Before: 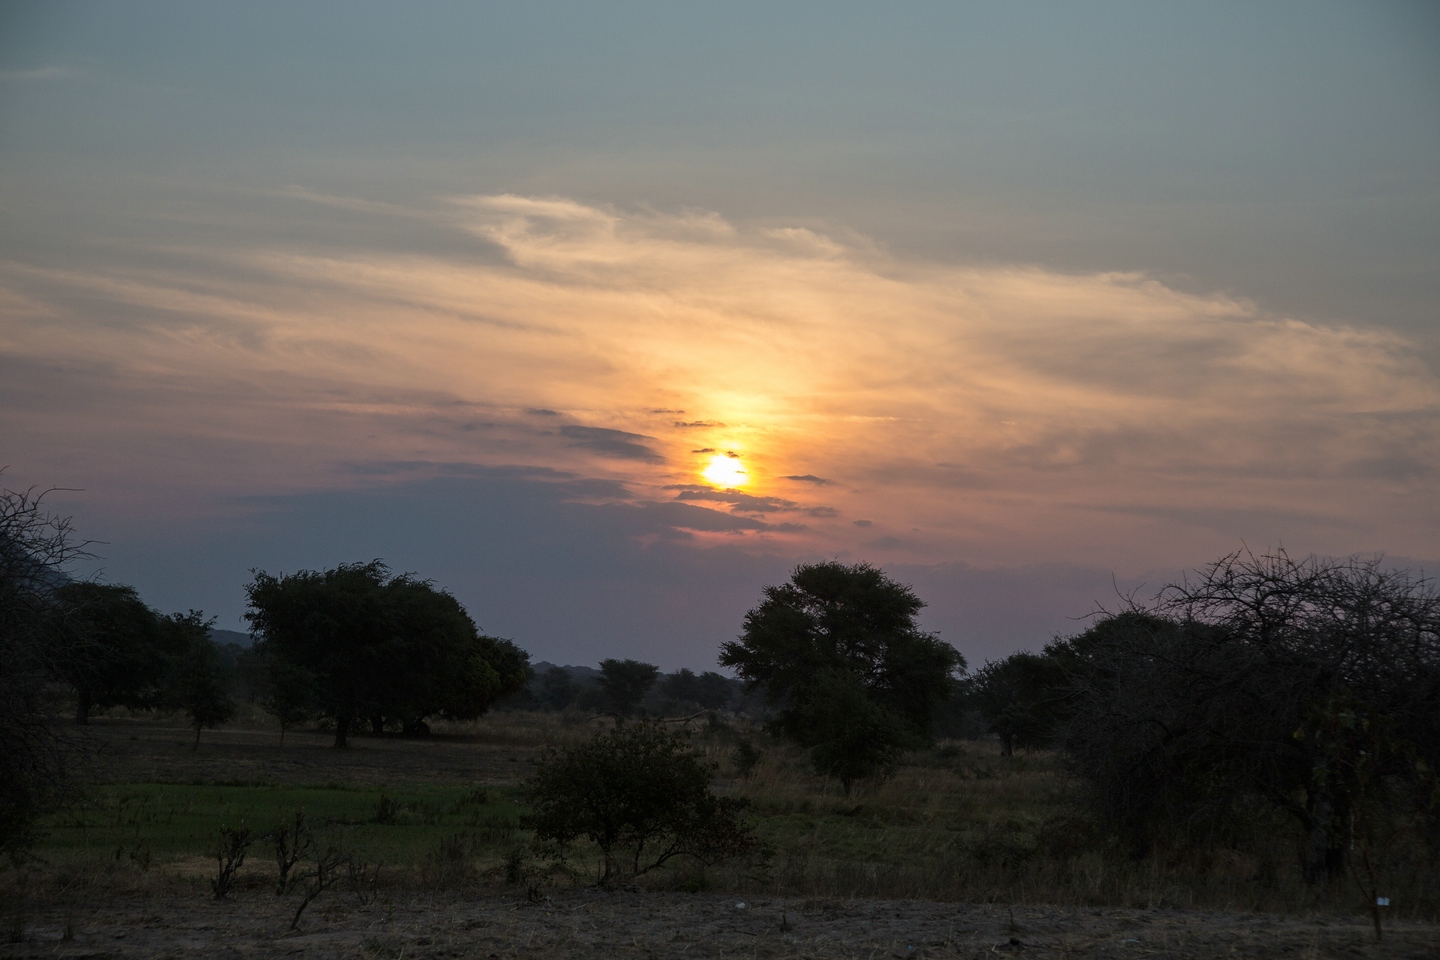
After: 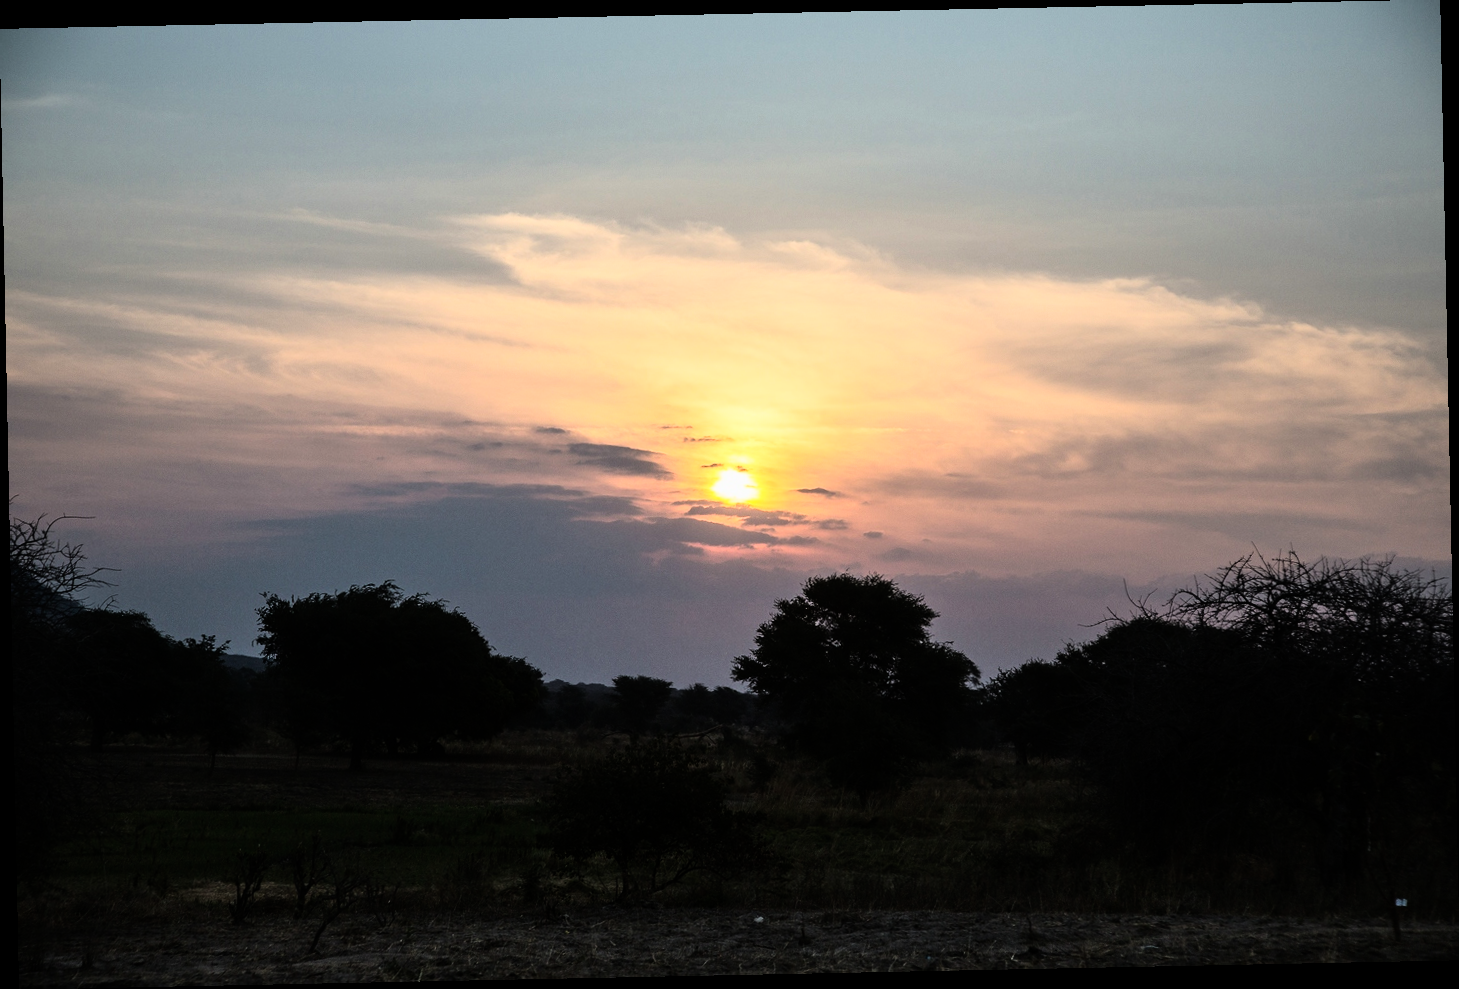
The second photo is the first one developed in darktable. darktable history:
graduated density: rotation 5.63°, offset 76.9
rotate and perspective: rotation -1.17°, automatic cropping off
rgb curve: curves: ch0 [(0, 0) (0.21, 0.15) (0.24, 0.21) (0.5, 0.75) (0.75, 0.96) (0.89, 0.99) (1, 1)]; ch1 [(0, 0.02) (0.21, 0.13) (0.25, 0.2) (0.5, 0.67) (0.75, 0.9) (0.89, 0.97) (1, 1)]; ch2 [(0, 0.02) (0.21, 0.13) (0.25, 0.2) (0.5, 0.67) (0.75, 0.9) (0.89, 0.97) (1, 1)], compensate middle gray true
